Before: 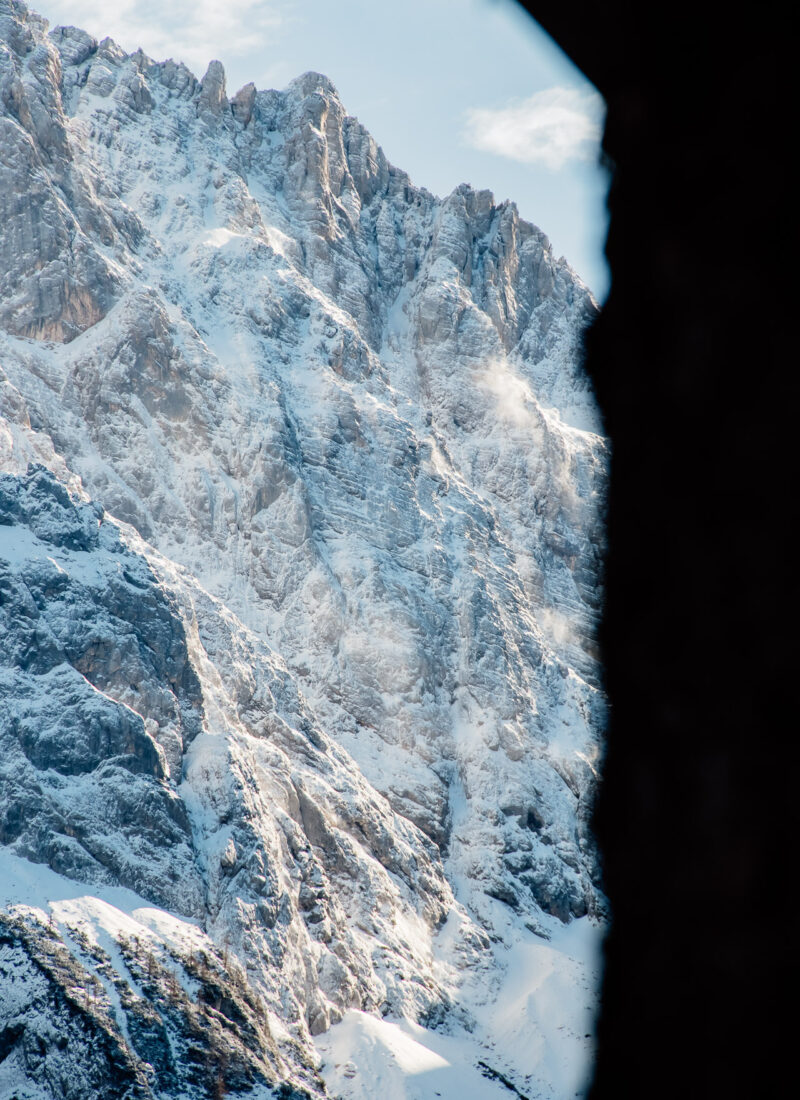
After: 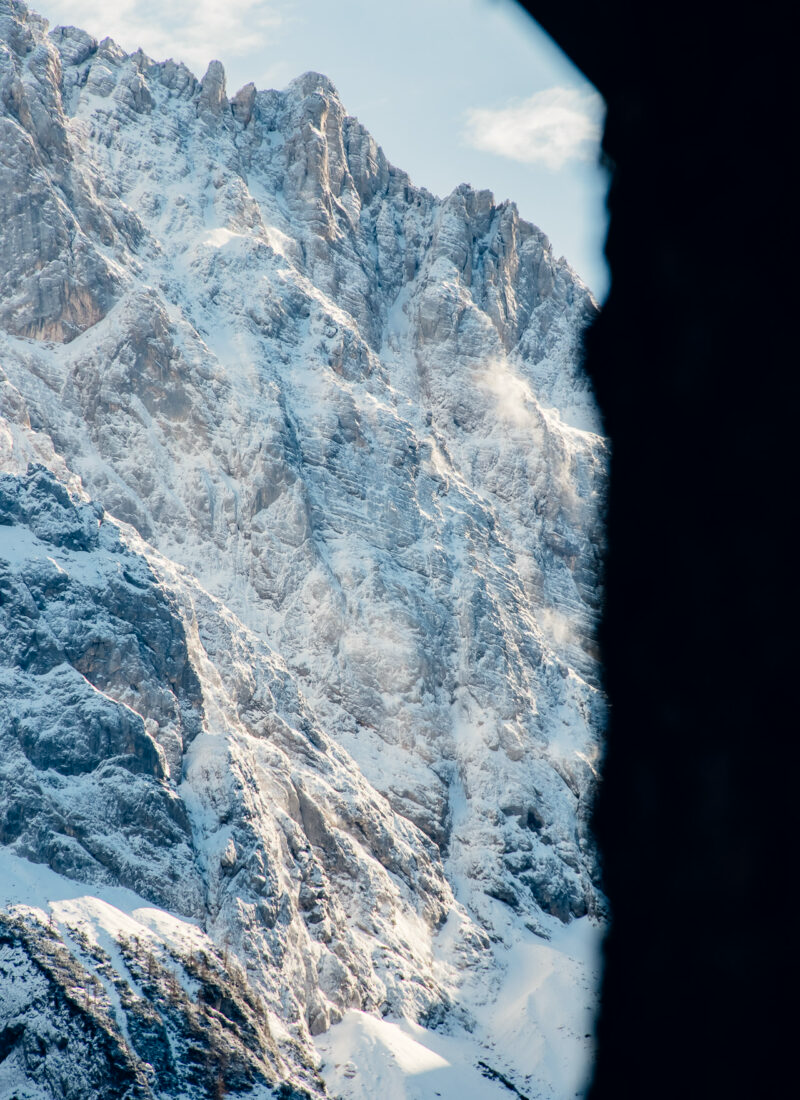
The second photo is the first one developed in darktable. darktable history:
color correction: highlights a* 0.279, highlights b* 2.73, shadows a* -1.41, shadows b* -3.99
